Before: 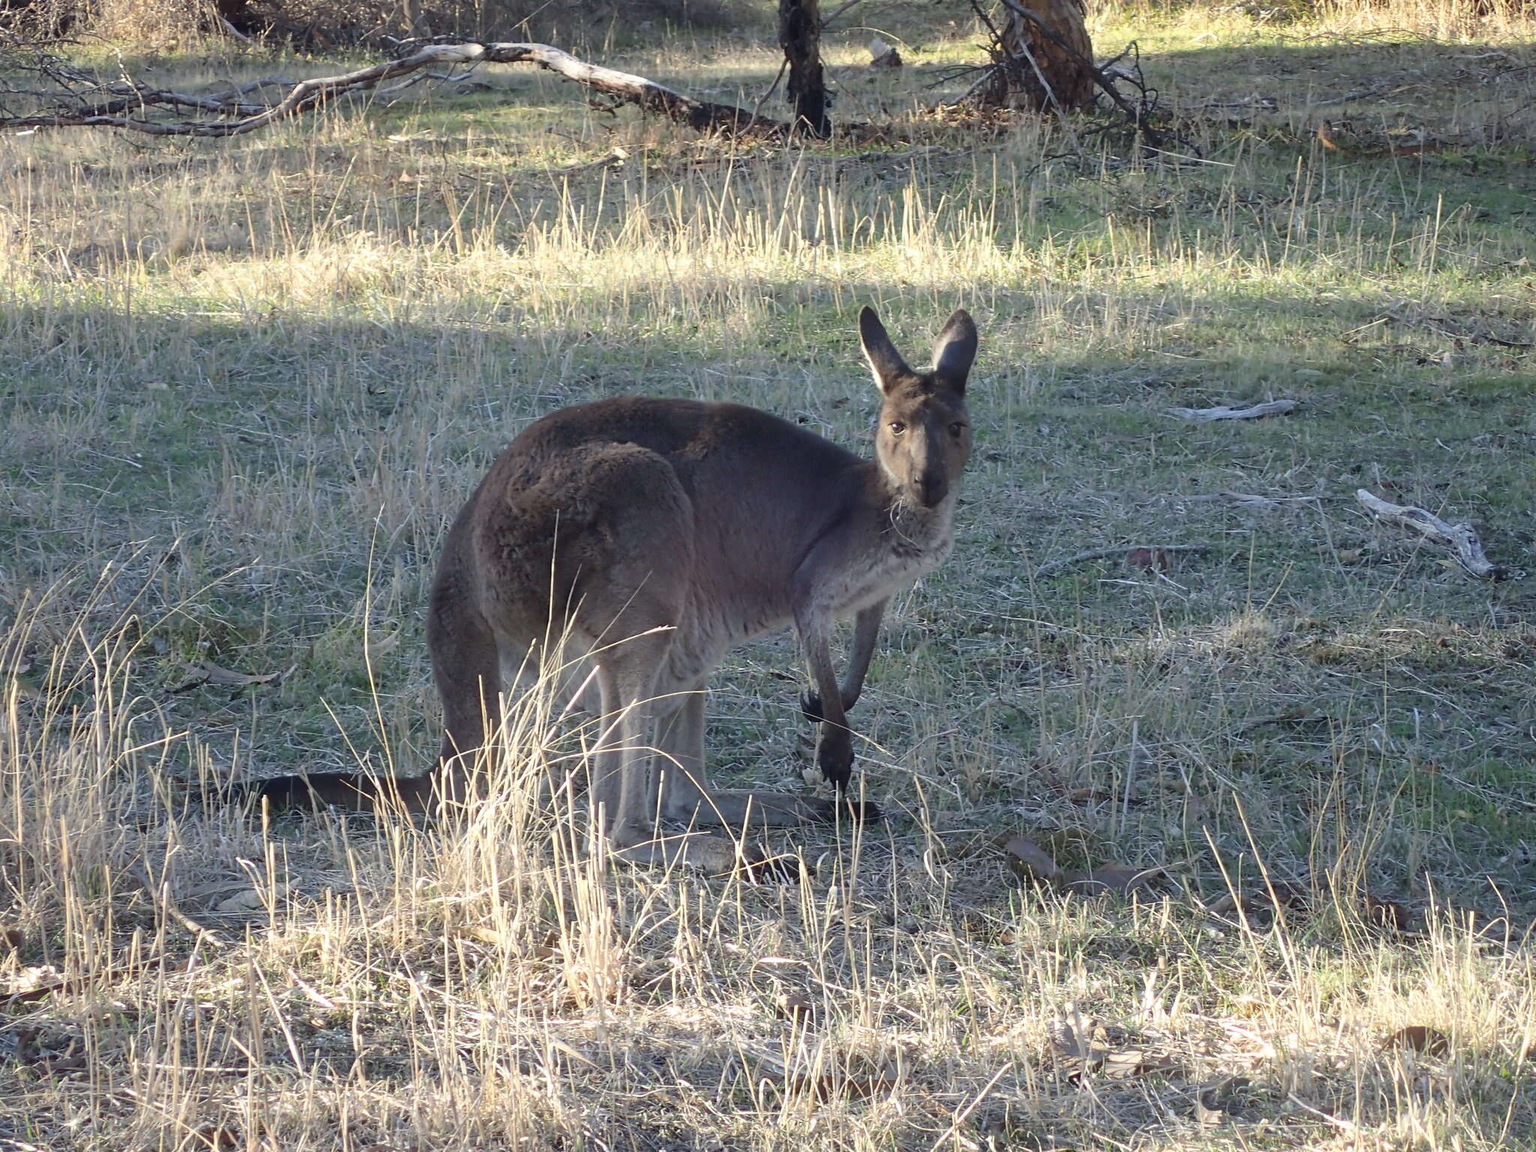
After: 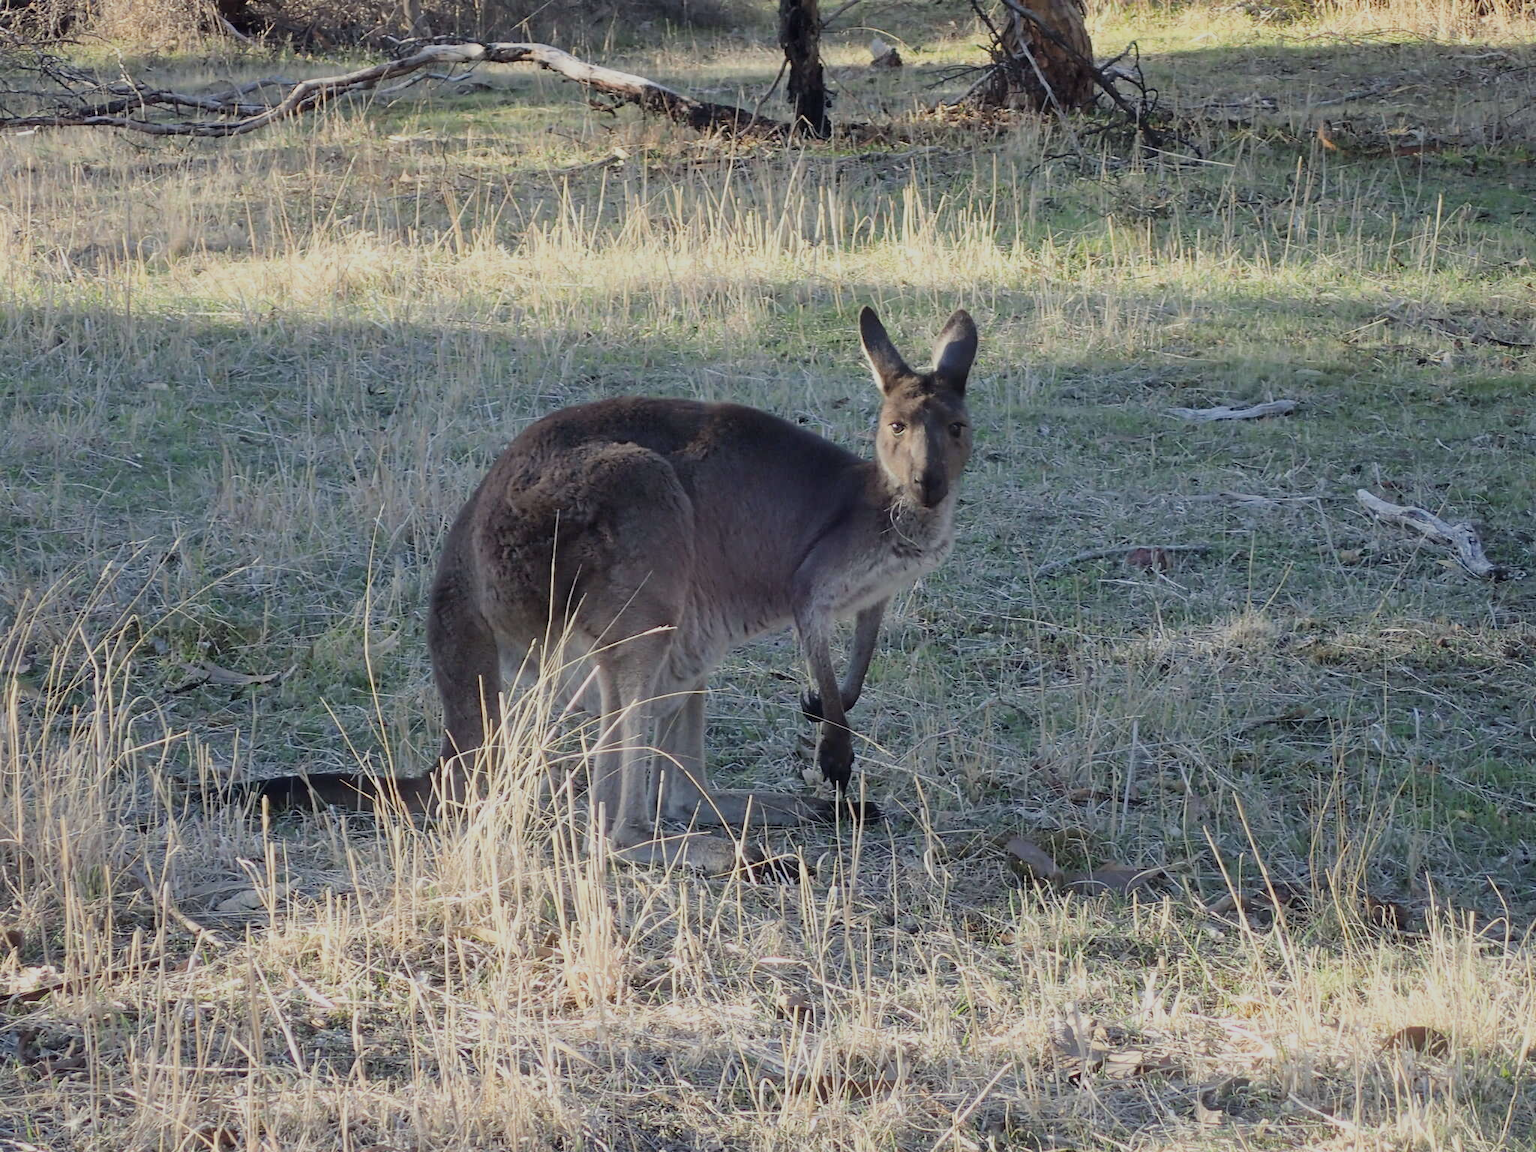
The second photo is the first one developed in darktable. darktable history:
filmic rgb: black relative exposure -16 EV, white relative exposure 6.08 EV, threshold 3.05 EV, hardness 5.21, enable highlight reconstruction true
